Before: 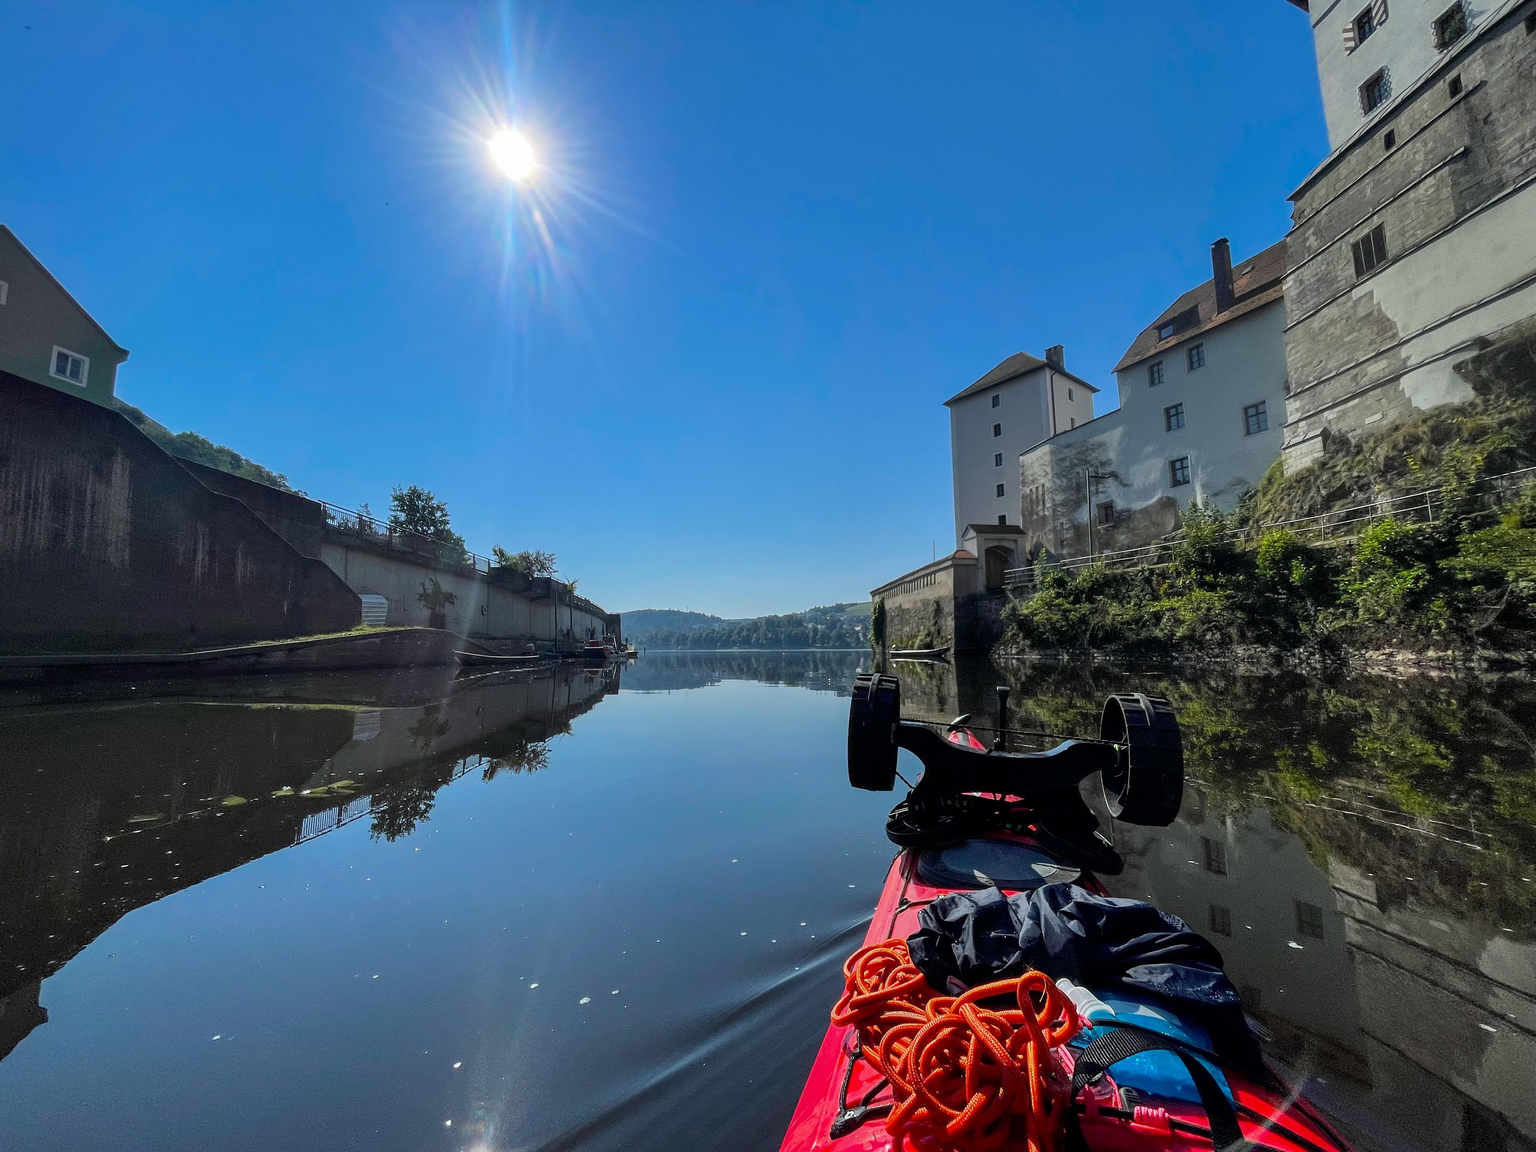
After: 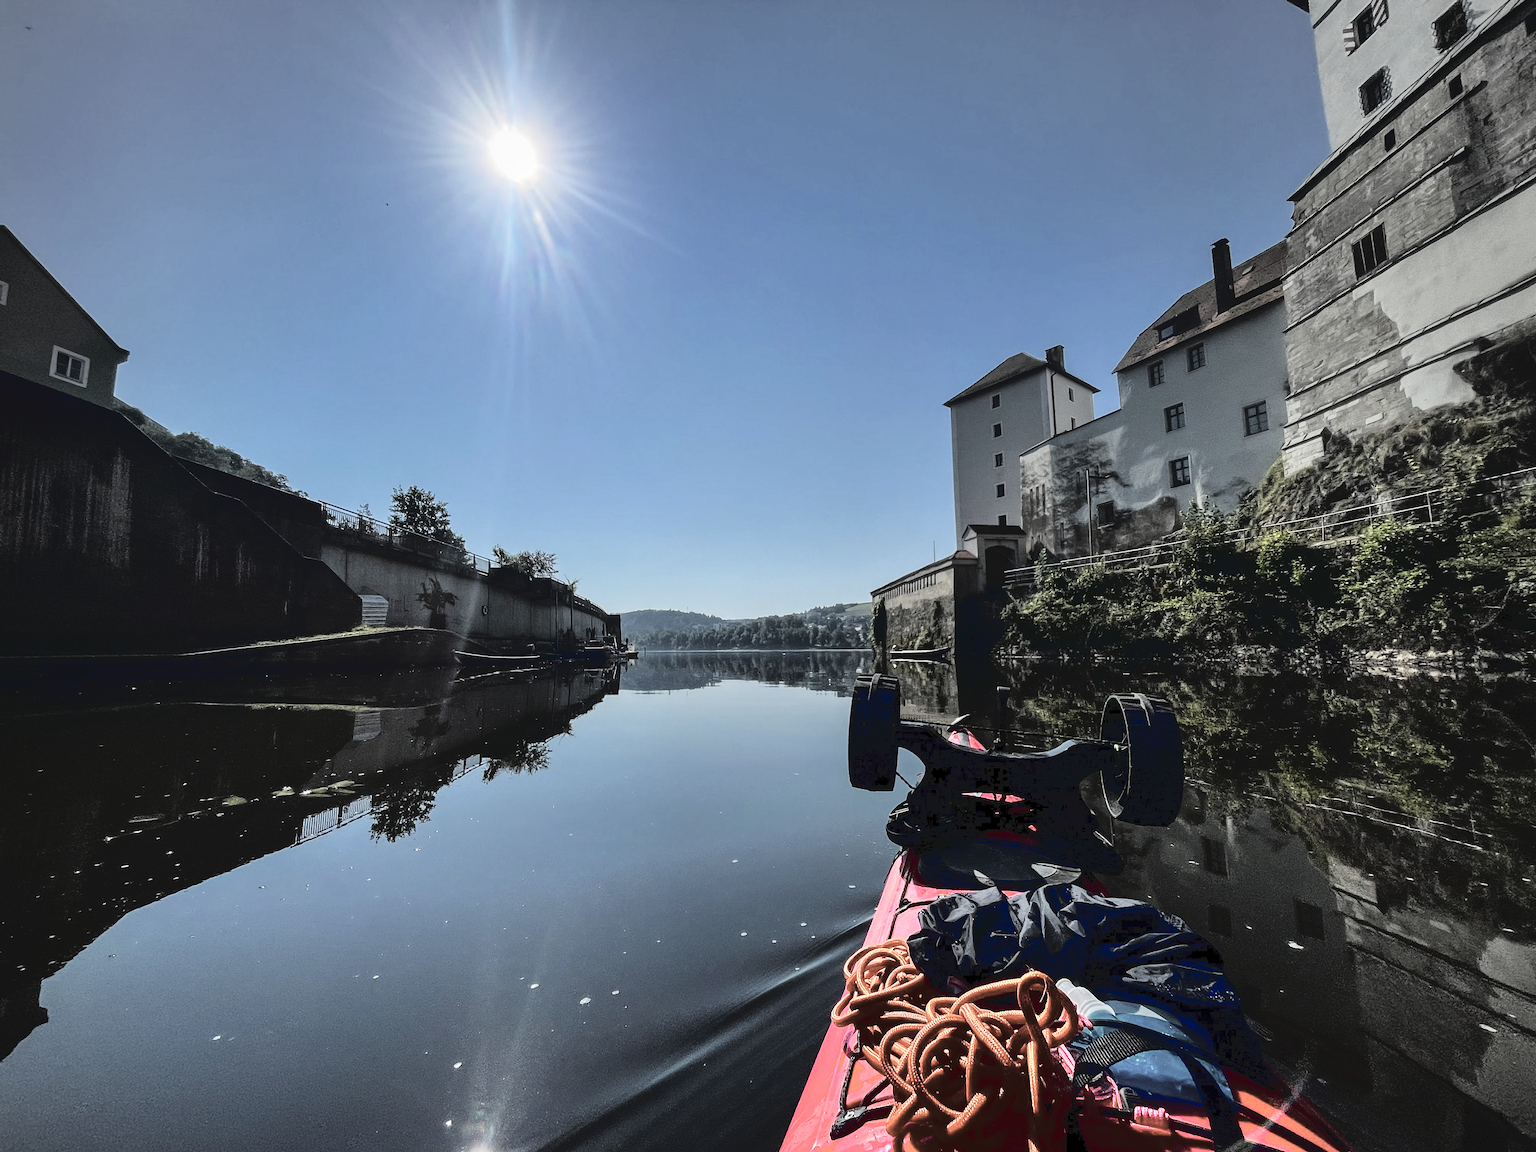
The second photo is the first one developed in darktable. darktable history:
color zones: curves: ch0 [(0, 0.6) (0.129, 0.585) (0.193, 0.596) (0.429, 0.5) (0.571, 0.5) (0.714, 0.5) (0.857, 0.5) (1, 0.6)]; ch1 [(0, 0.453) (0.112, 0.245) (0.213, 0.252) (0.429, 0.233) (0.571, 0.231) (0.683, 0.242) (0.857, 0.296) (1, 0.453)]
vignetting: fall-off radius 60.97%, brightness -0.167, center (-0.024, 0.4), unbound false
tone curve: curves: ch0 [(0, 0) (0.003, 0.068) (0.011, 0.068) (0.025, 0.068) (0.044, 0.068) (0.069, 0.072) (0.1, 0.072) (0.136, 0.077) (0.177, 0.095) (0.224, 0.126) (0.277, 0.2) (0.335, 0.3) (0.399, 0.407) (0.468, 0.52) (0.543, 0.624) (0.623, 0.721) (0.709, 0.811) (0.801, 0.88) (0.898, 0.942) (1, 1)], color space Lab, linked channels, preserve colors none
